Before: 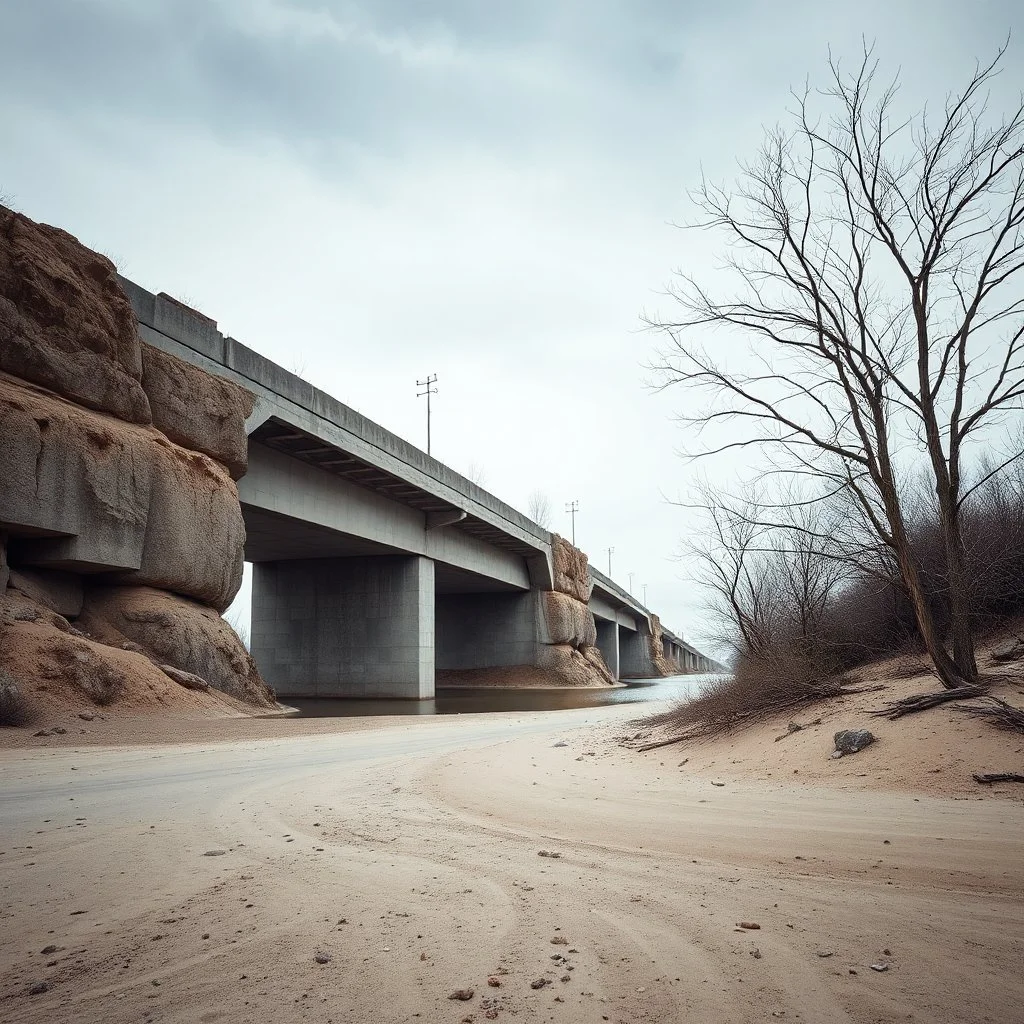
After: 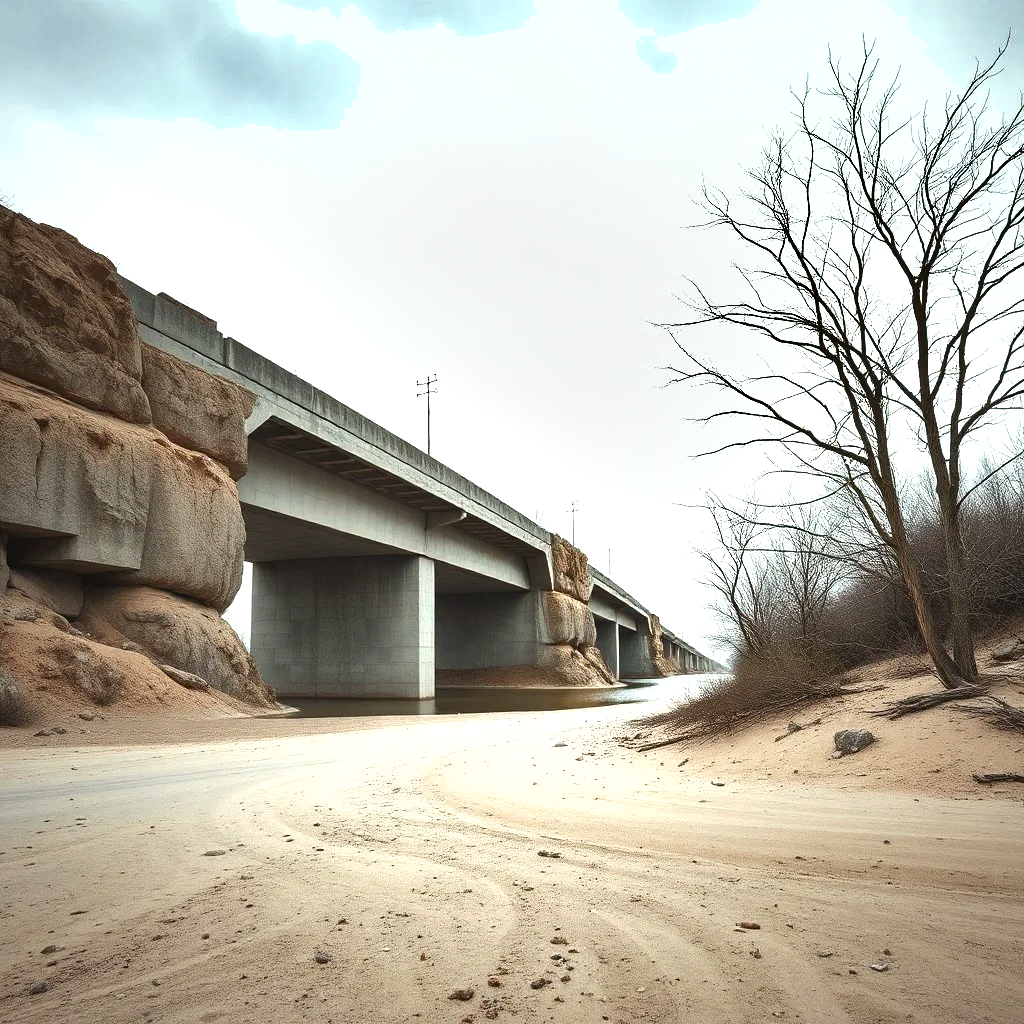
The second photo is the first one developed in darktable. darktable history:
color balance: mode lift, gamma, gain (sRGB), lift [1.04, 1, 1, 0.97], gamma [1.01, 1, 1, 0.97], gain [0.96, 1, 1, 0.97]
shadows and highlights: soften with gaussian
exposure: black level correction 0, exposure 0.9 EV, compensate highlight preservation false
